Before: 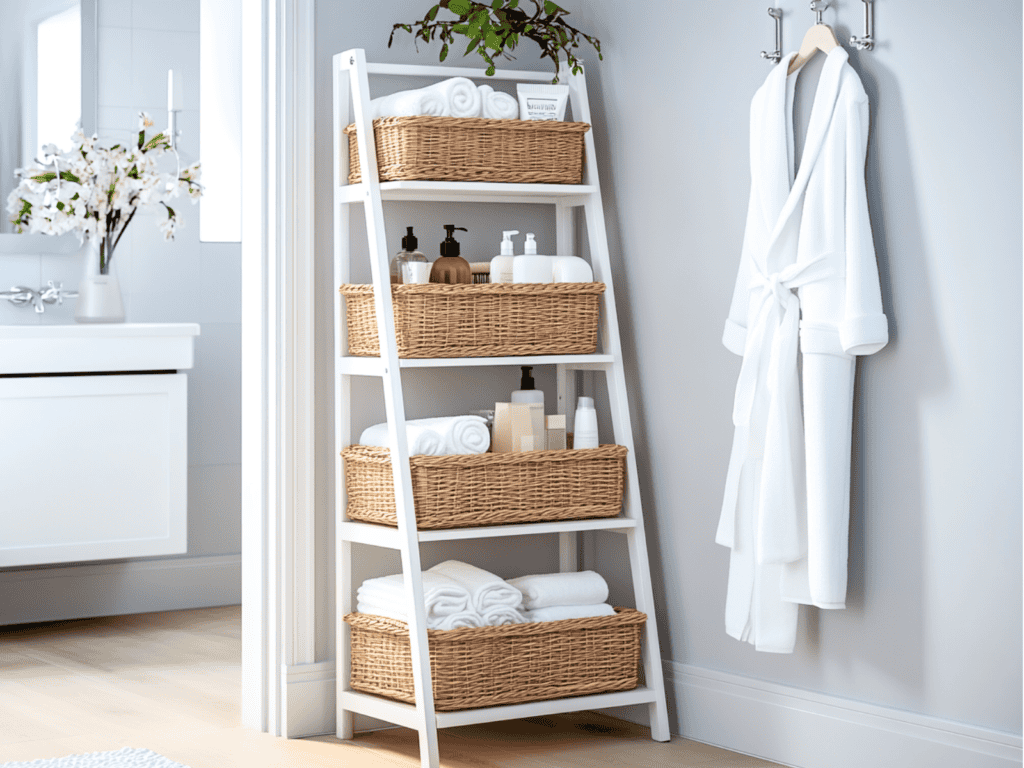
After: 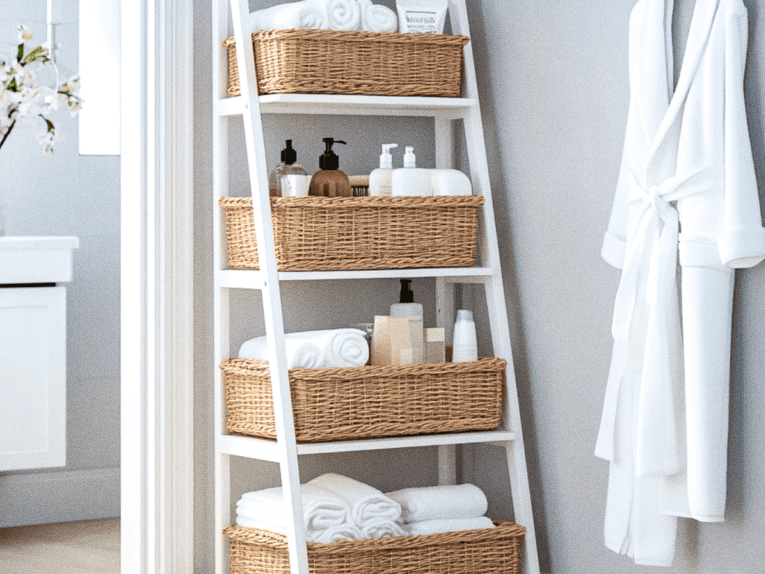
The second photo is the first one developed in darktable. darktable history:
crop and rotate: left 11.831%, top 11.346%, right 13.429%, bottom 13.899%
grain: coarseness 0.47 ISO
